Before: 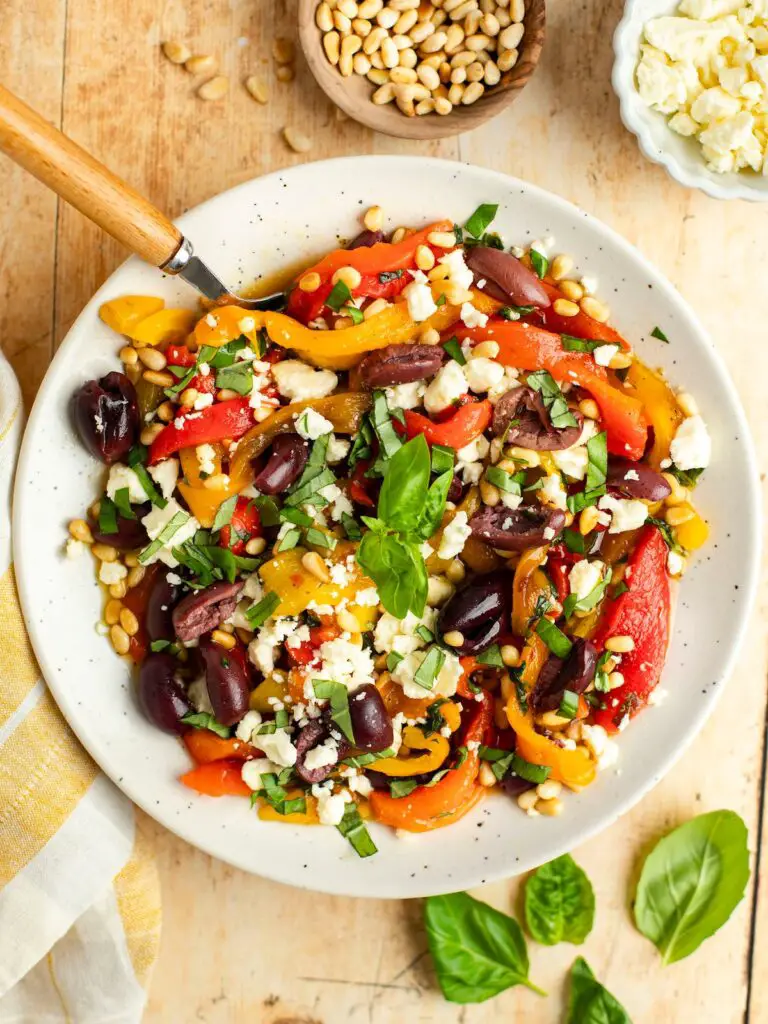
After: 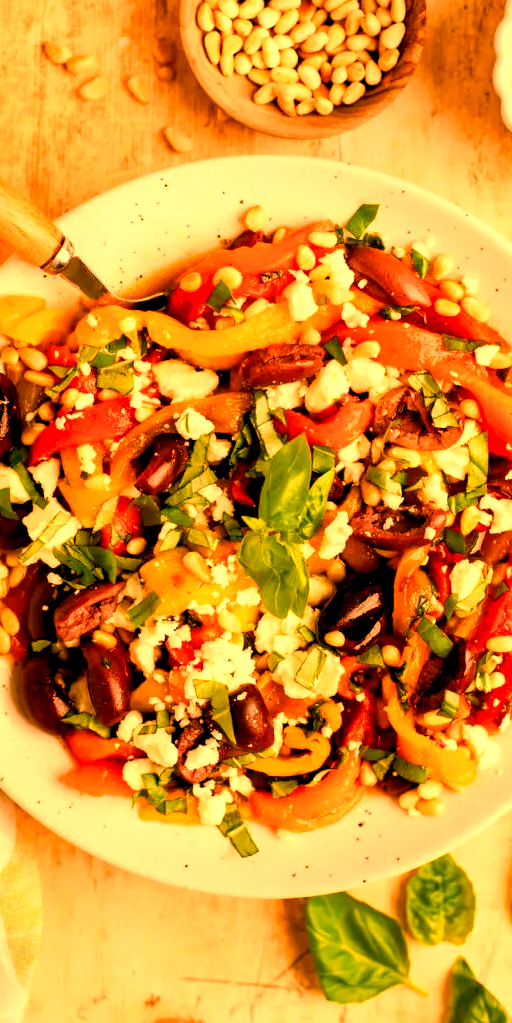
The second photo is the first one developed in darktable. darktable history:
levels: levels [0, 0.476, 0.951]
crop and rotate: left 15.546%, right 17.787%
white balance: red 1.467, blue 0.684
color balance rgb: shadows lift › chroma 3%, shadows lift › hue 280.8°, power › hue 330°, highlights gain › chroma 3%, highlights gain › hue 75.6°, global offset › luminance -1%, perceptual saturation grading › global saturation 20%, perceptual saturation grading › highlights -25%, perceptual saturation grading › shadows 50%, global vibrance 20%
